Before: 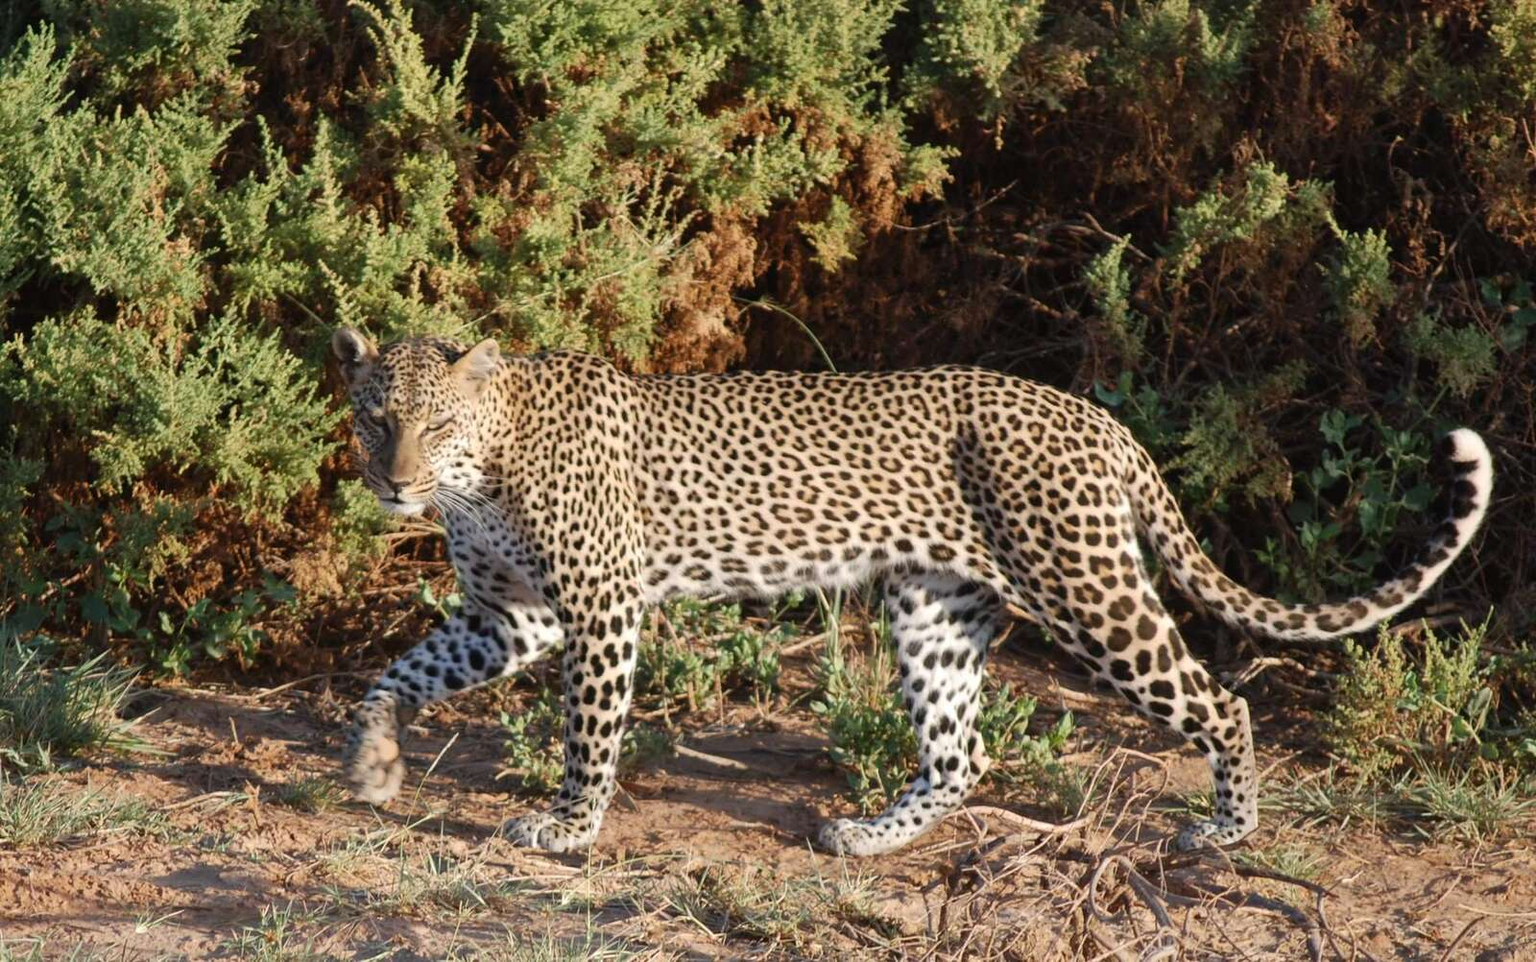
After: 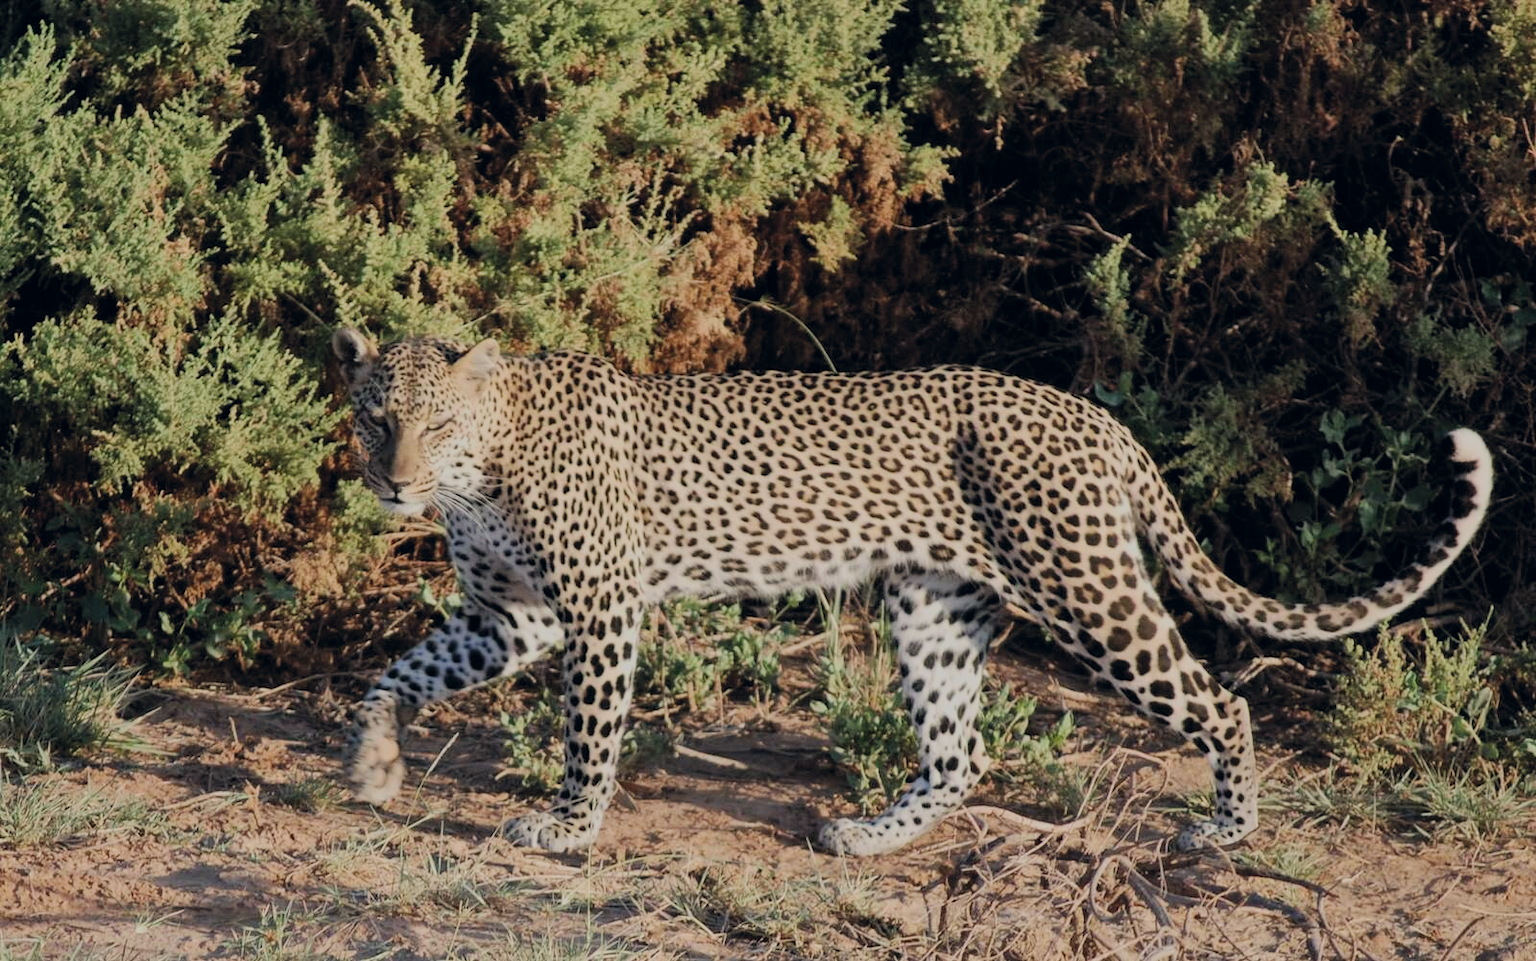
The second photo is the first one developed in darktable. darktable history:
contrast brightness saturation: saturation -0.101
color correction: highlights a* 0.495, highlights b* 2.72, shadows a* -1.19, shadows b* -4.06
filmic rgb: black relative exposure -6.87 EV, white relative exposure 5.88 EV, threshold 3.05 EV, hardness 2.69, color science v5 (2021), contrast in shadows safe, contrast in highlights safe, enable highlight reconstruction true
levels: white 99.93%
